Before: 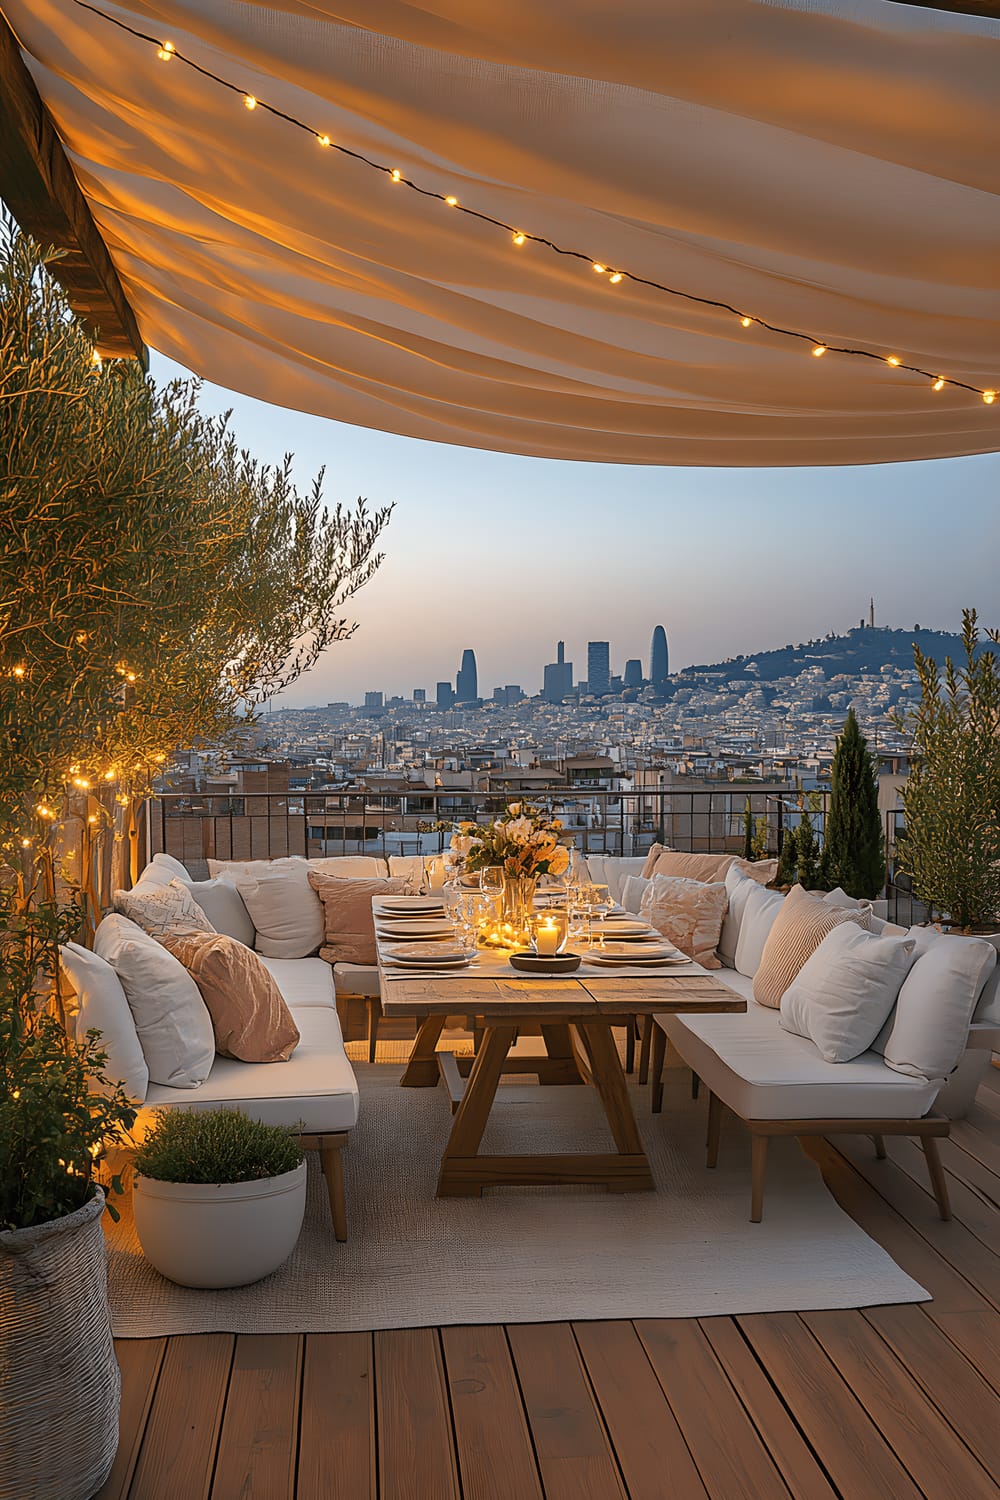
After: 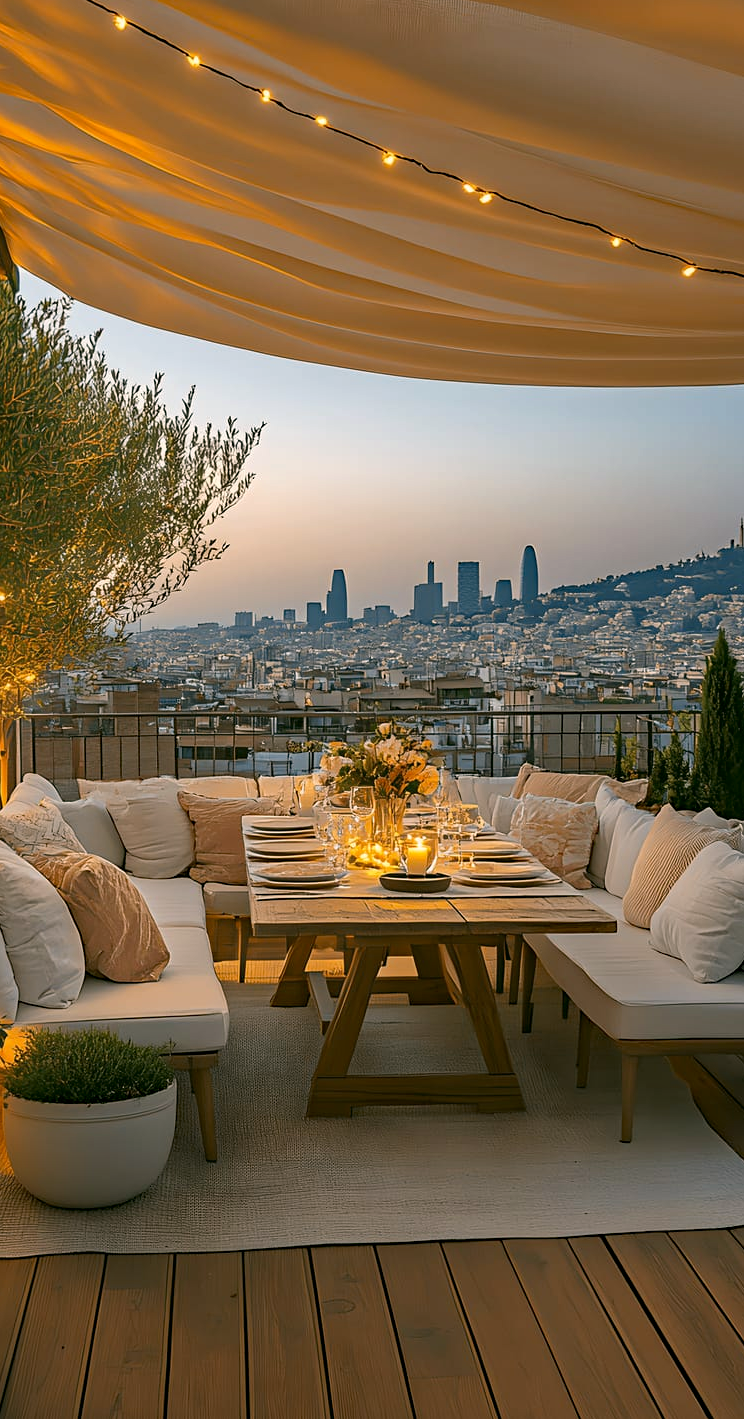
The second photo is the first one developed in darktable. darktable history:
haze removal: adaptive false
crop and rotate: left 13.006%, top 5.395%, right 12.562%
color correction: highlights a* 4.45, highlights b* 4.98, shadows a* -7.74, shadows b* 5.07
